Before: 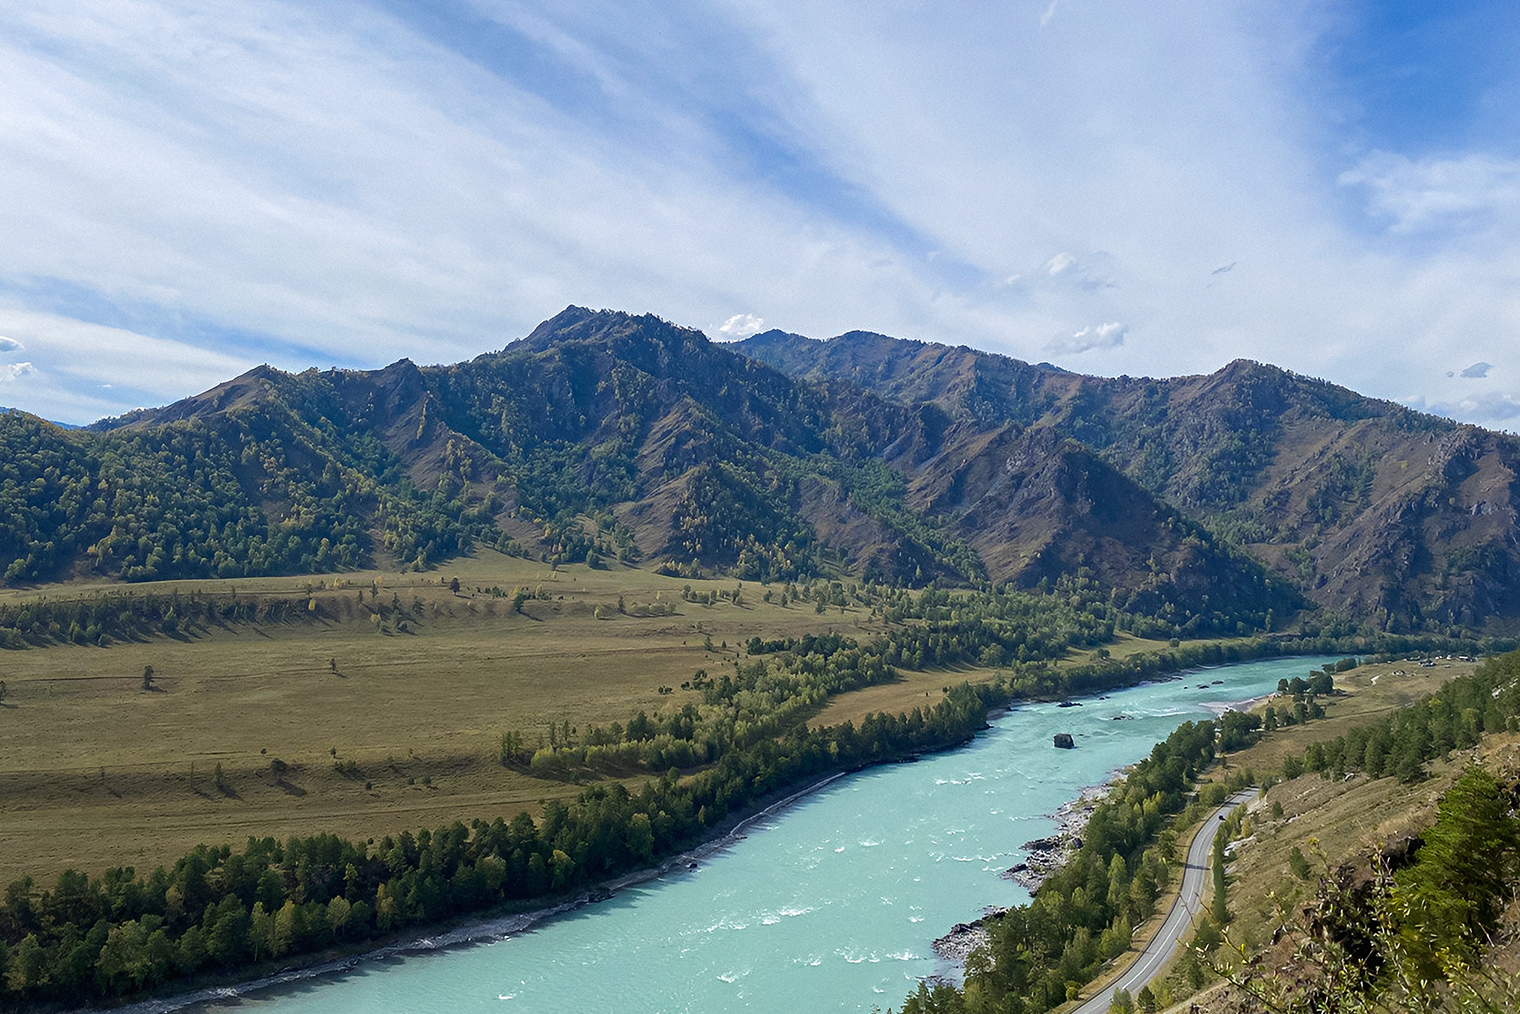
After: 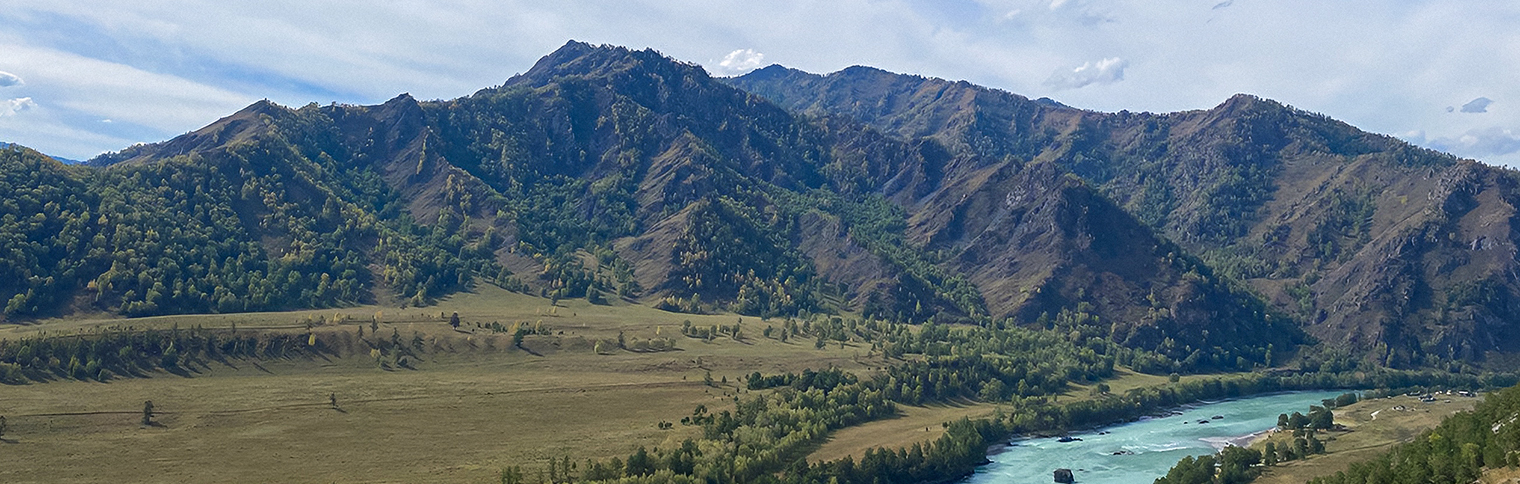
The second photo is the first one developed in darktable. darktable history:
crop and rotate: top 26.145%, bottom 26.086%
